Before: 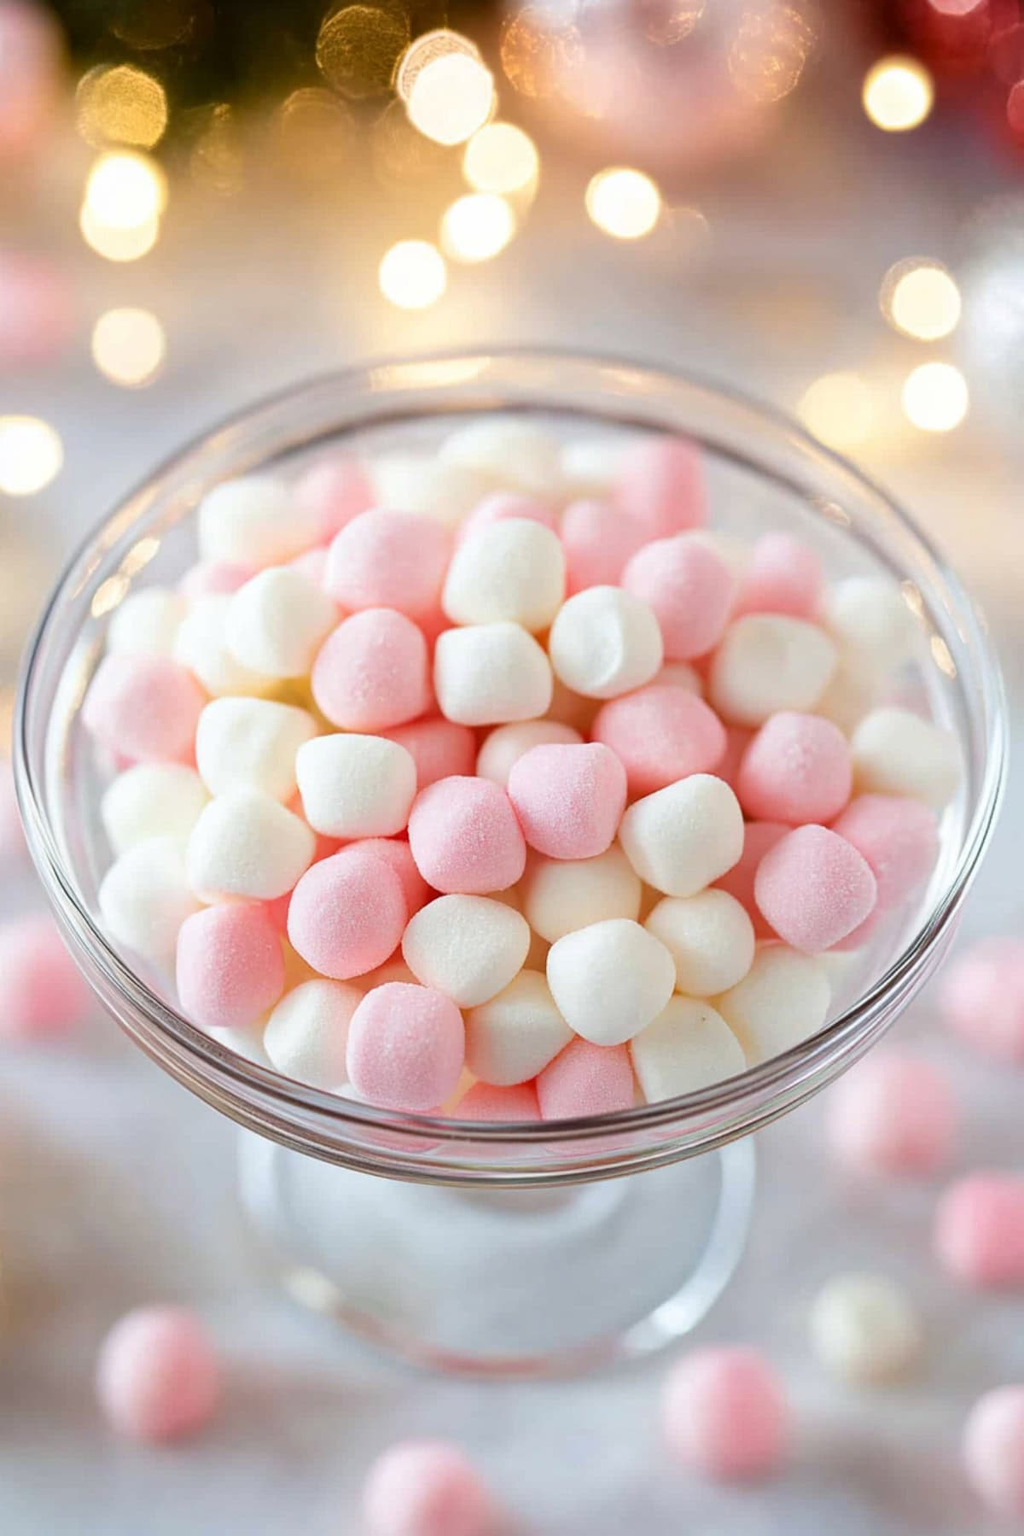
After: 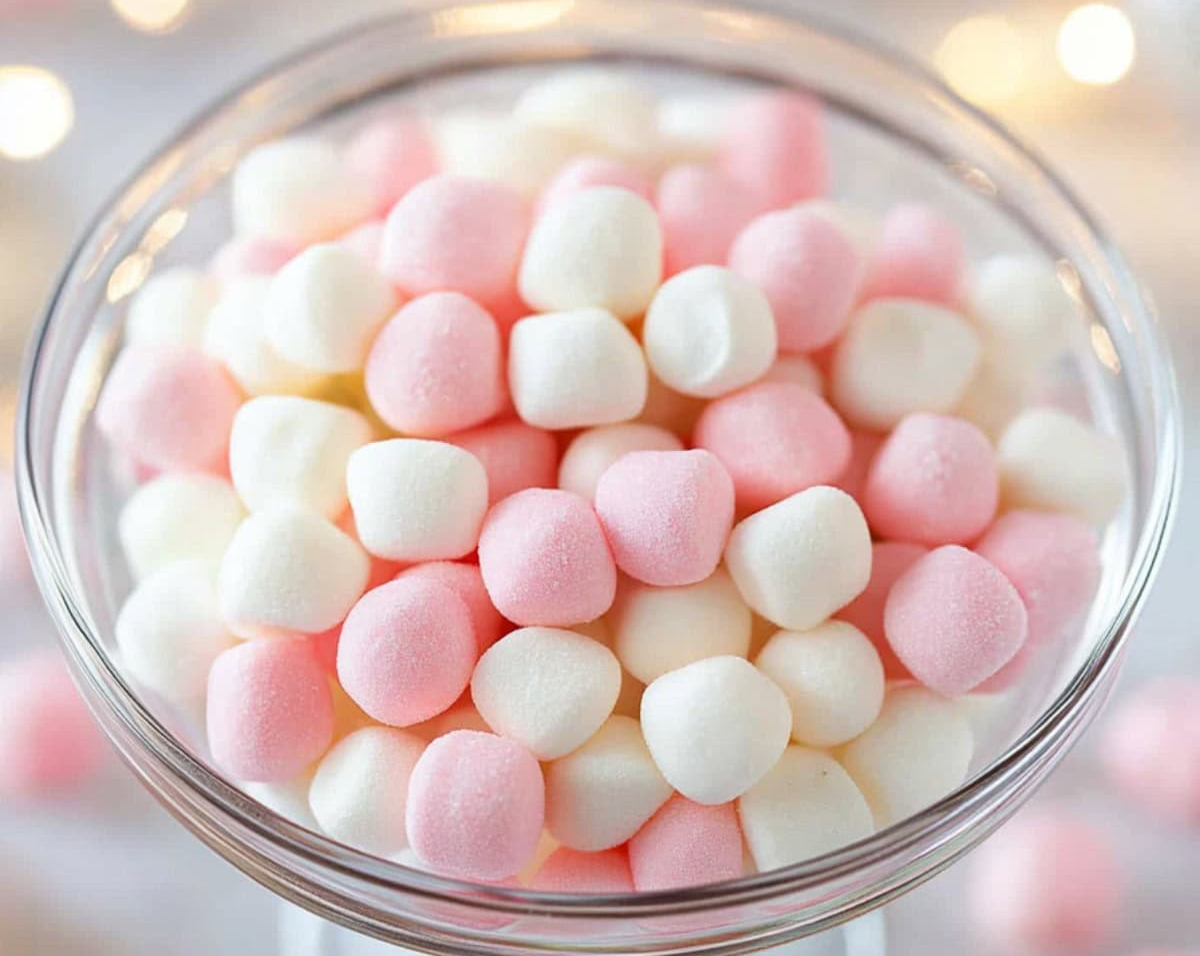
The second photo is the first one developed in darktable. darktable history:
crop and rotate: top 23.418%, bottom 23.436%
